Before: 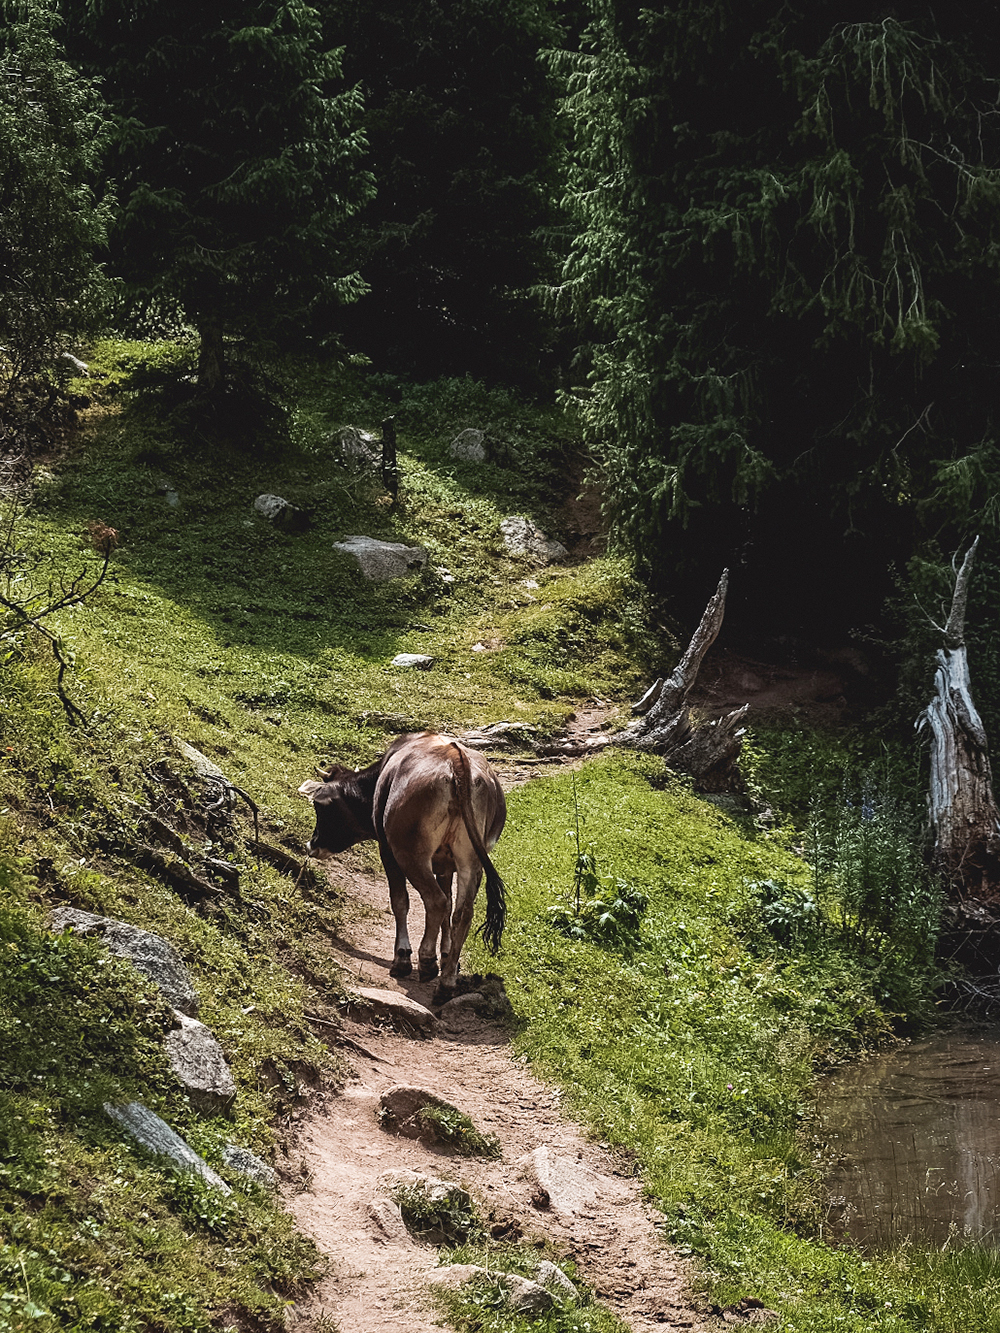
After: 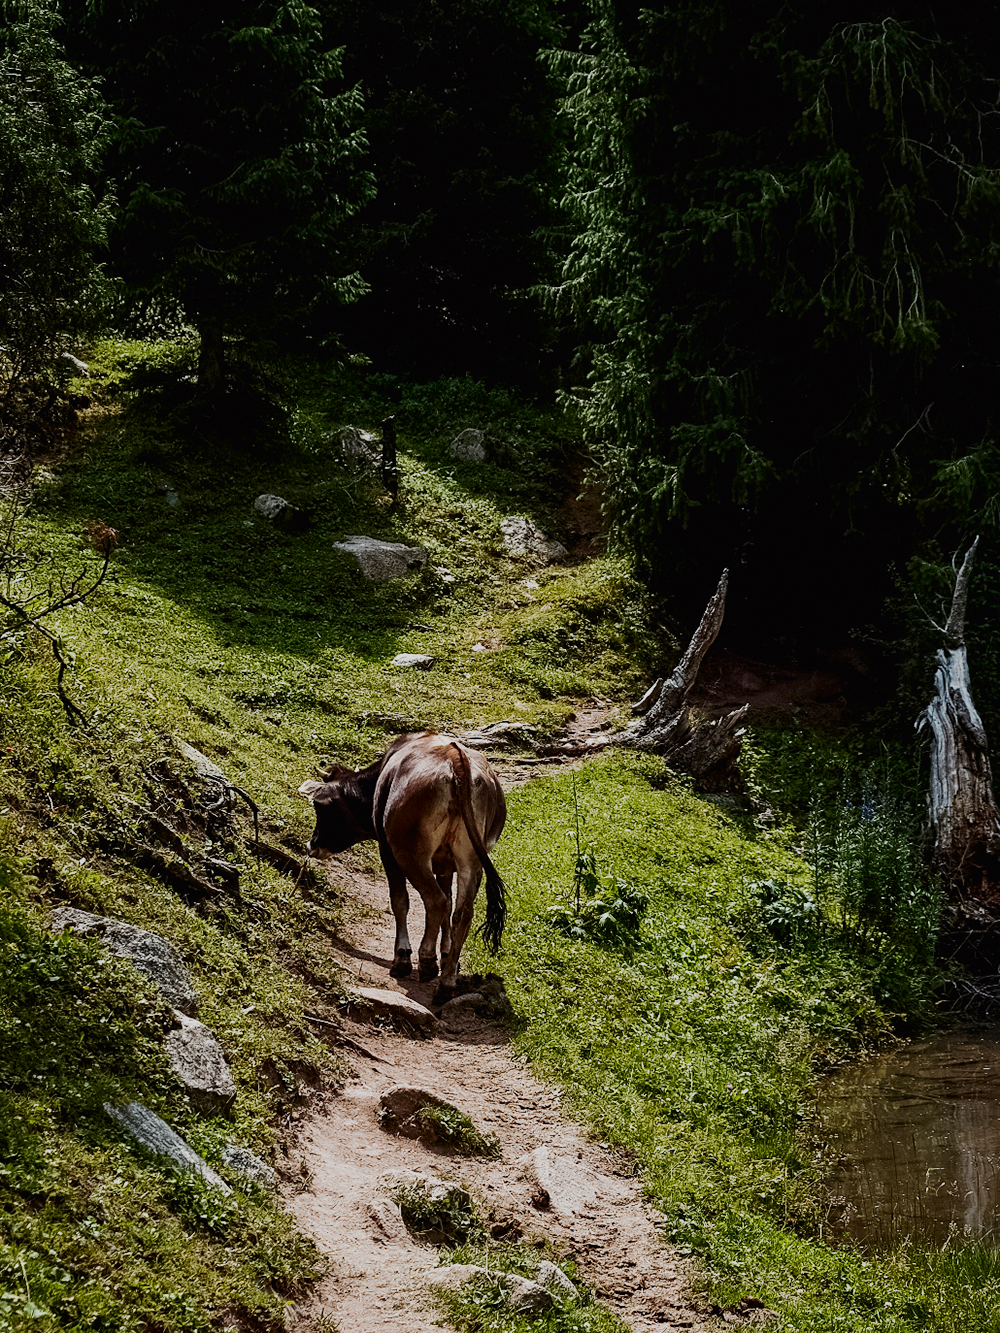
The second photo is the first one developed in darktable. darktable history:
filmic rgb: black relative exposure -7.96 EV, white relative exposure 4.05 EV, hardness 4.19, preserve chrominance no, color science v5 (2021)
contrast brightness saturation: contrast 0.115, brightness -0.121, saturation 0.198
